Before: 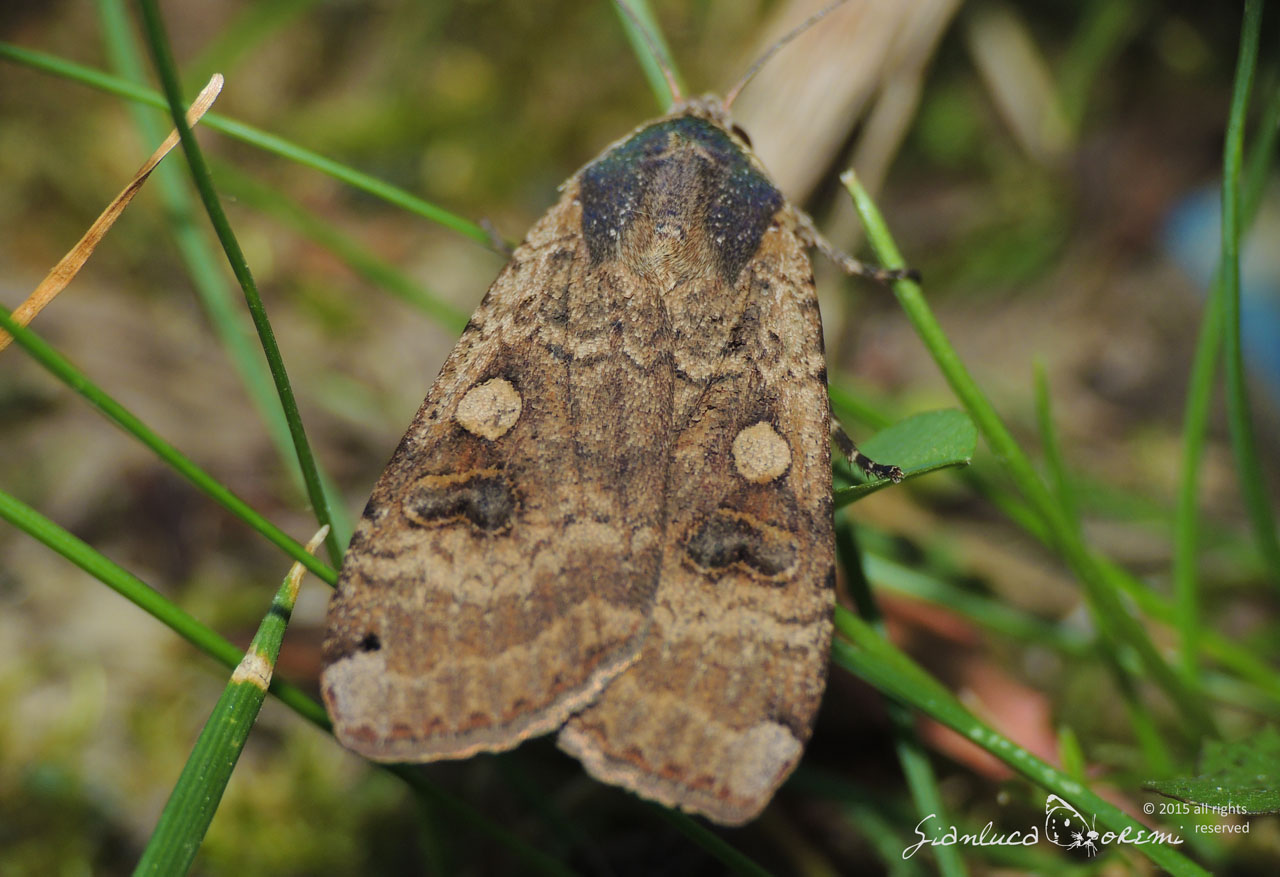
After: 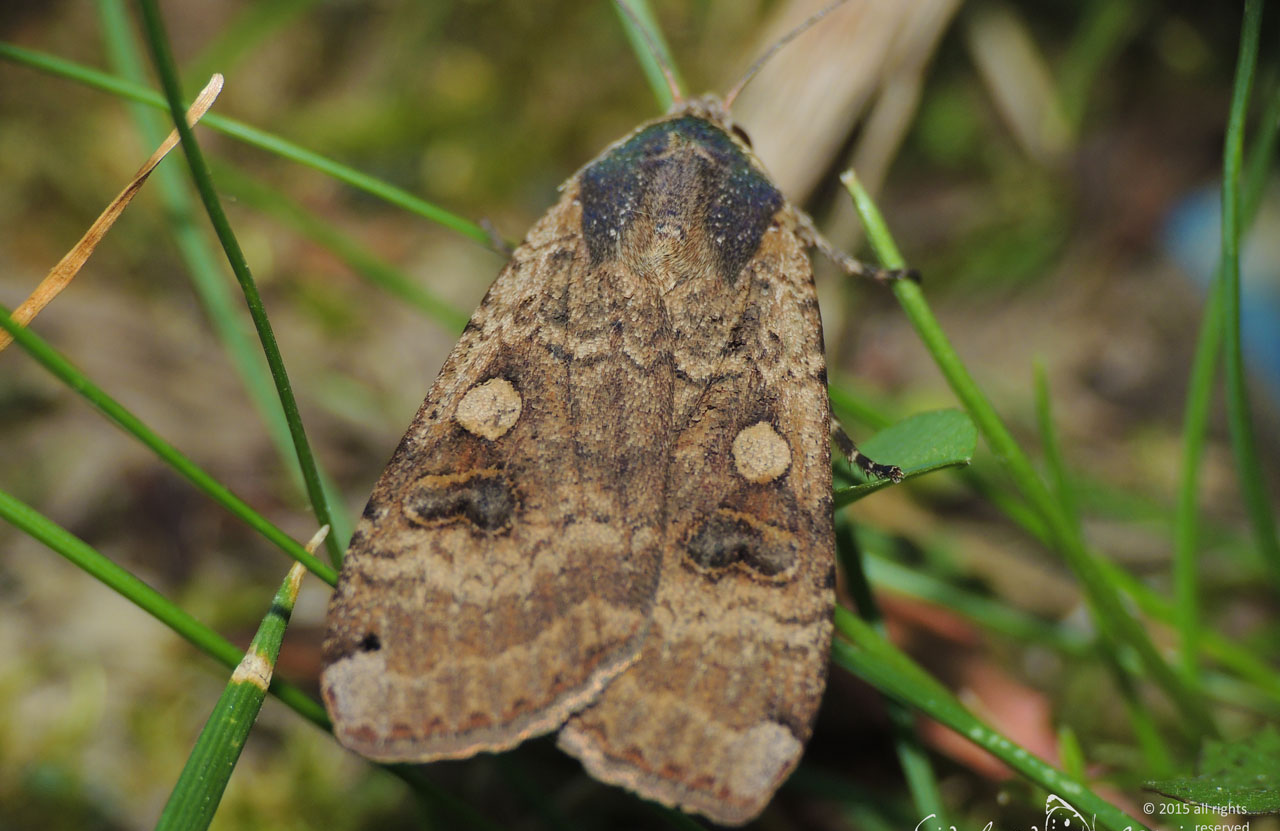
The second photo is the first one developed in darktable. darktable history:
crop and rotate: top 0.003%, bottom 5.159%
